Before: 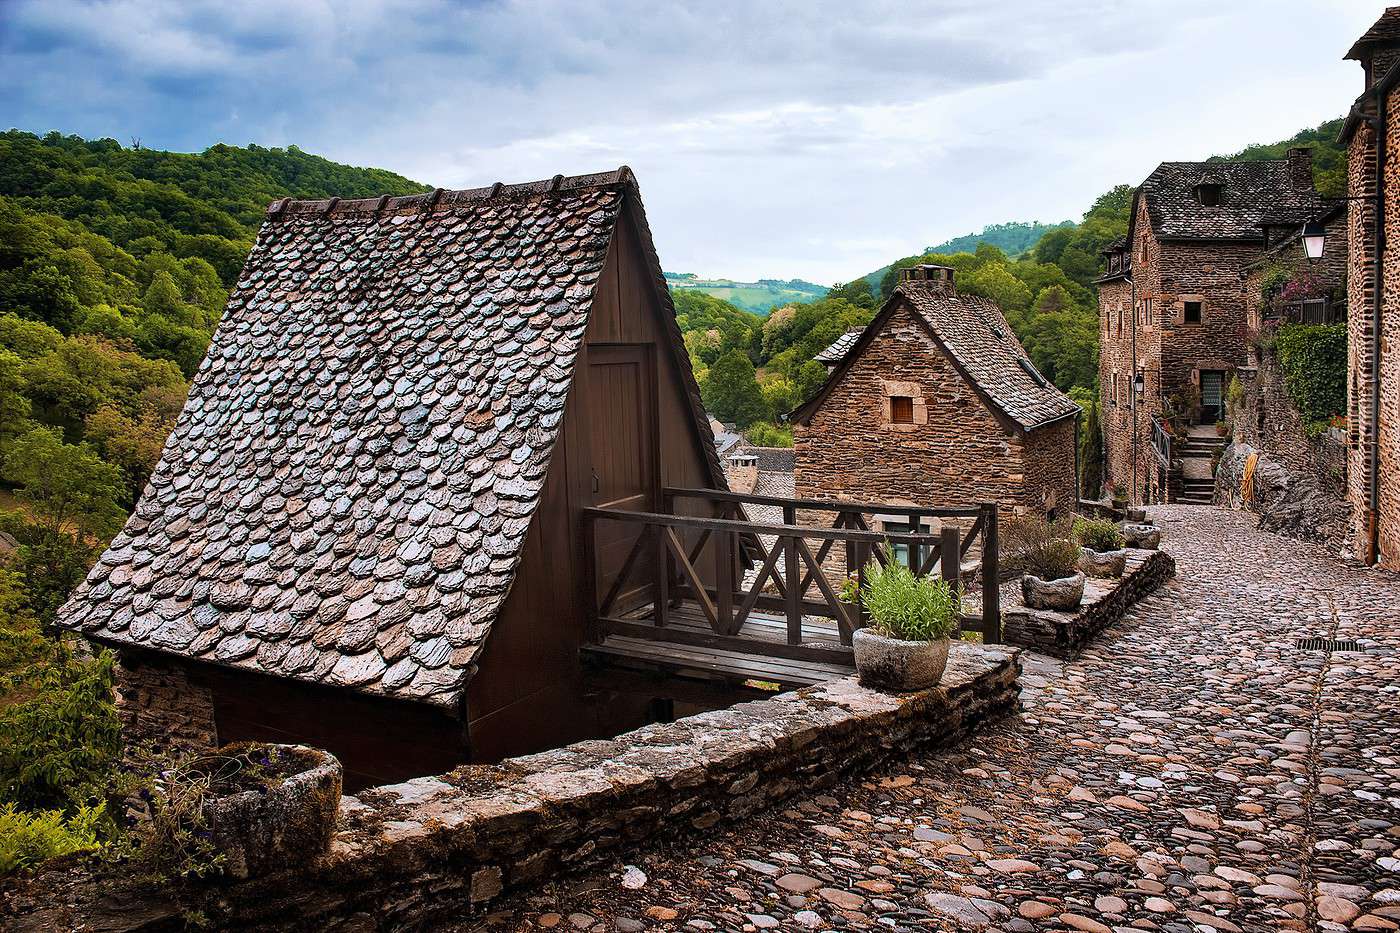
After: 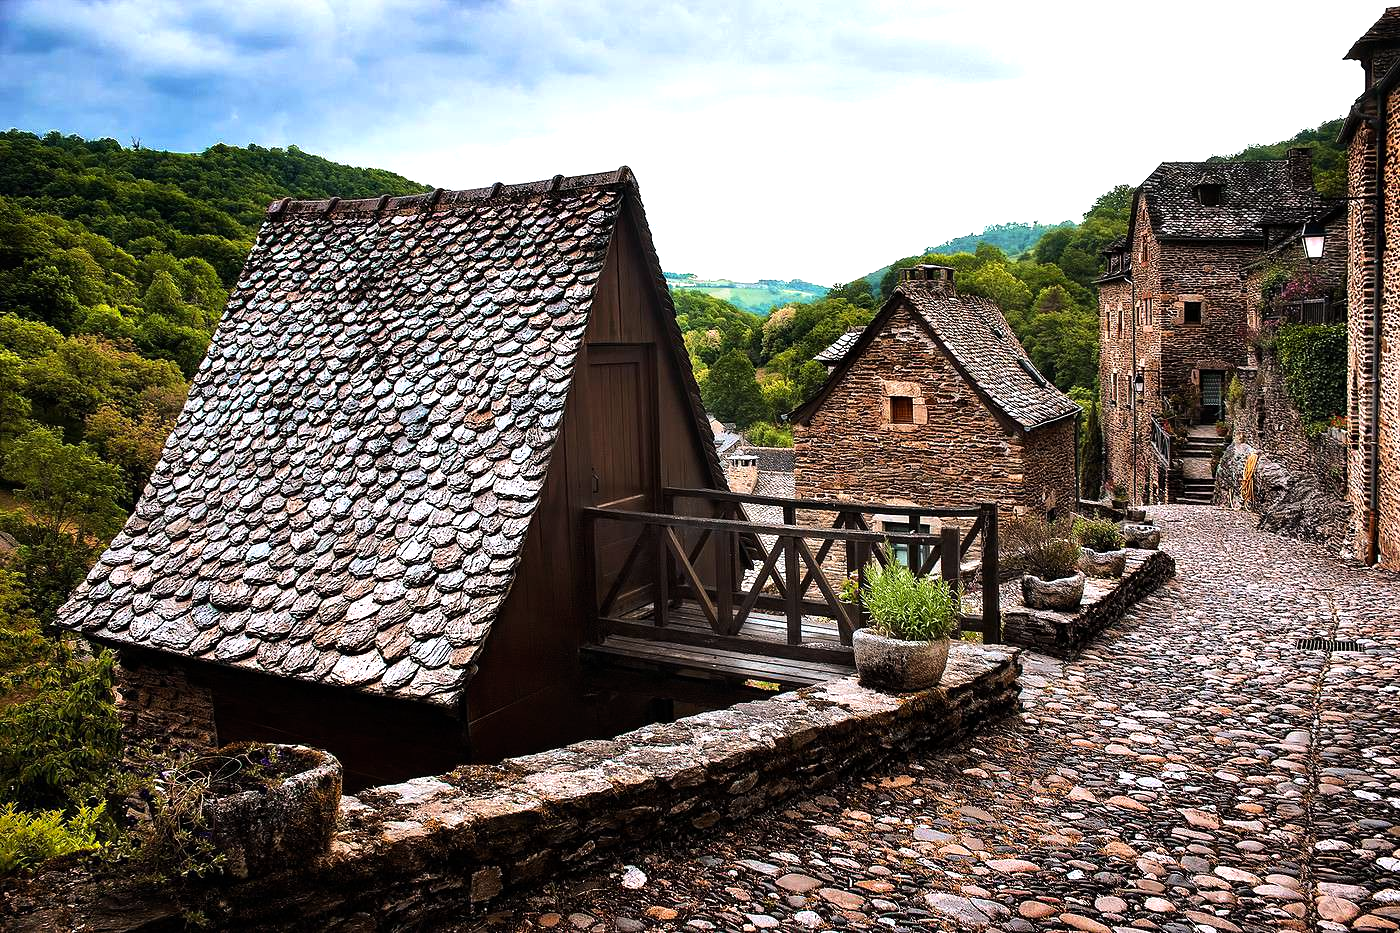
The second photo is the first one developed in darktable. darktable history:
tone equalizer: -8 EV -0.417 EV, -7 EV -0.389 EV, -6 EV -0.333 EV, -5 EV -0.222 EV, -3 EV 0.222 EV, -2 EV 0.333 EV, -1 EV 0.389 EV, +0 EV 0.417 EV, edges refinement/feathering 500, mask exposure compensation -1.57 EV, preserve details no
color balance: contrast 10%
